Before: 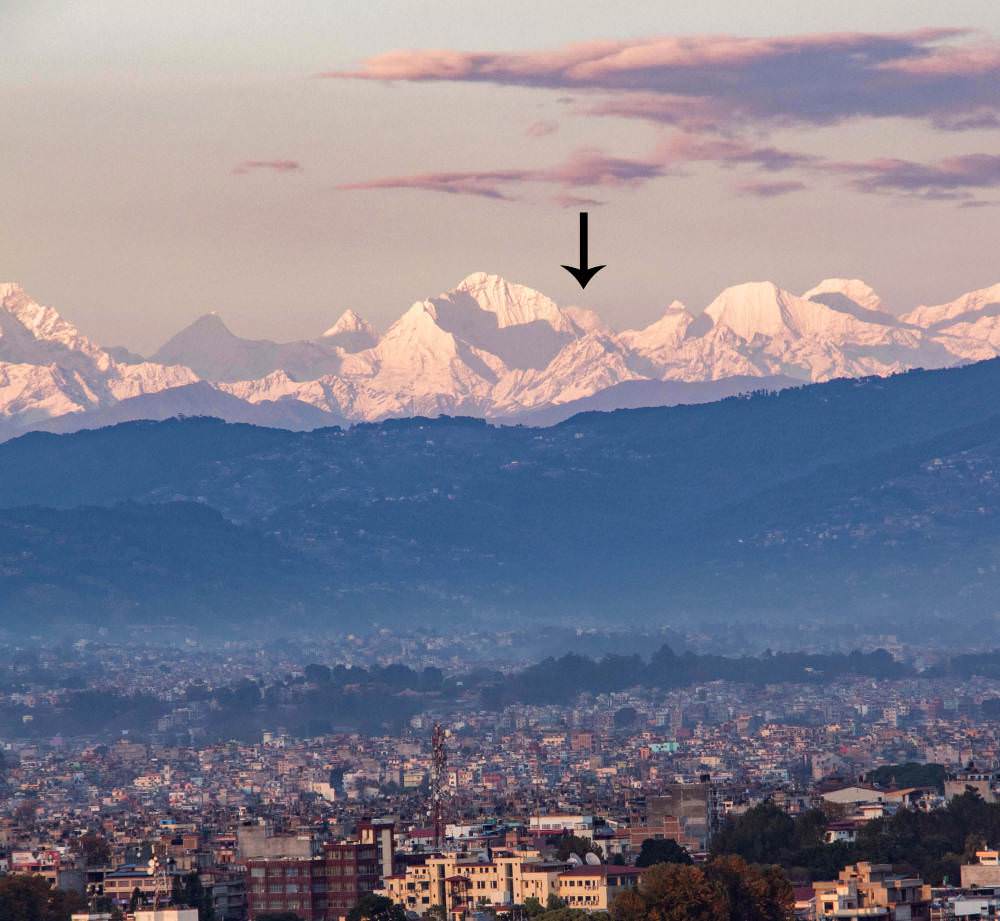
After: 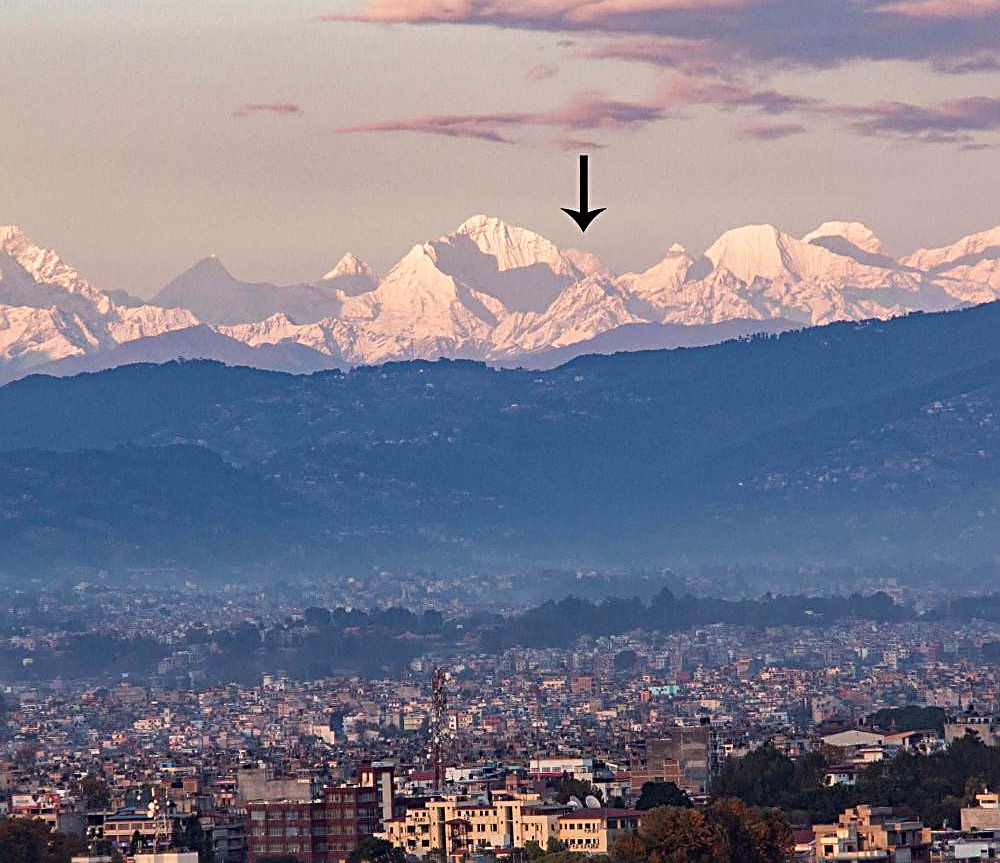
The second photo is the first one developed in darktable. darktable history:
sharpen: radius 2.531, amount 0.628
crop and rotate: top 6.25%
